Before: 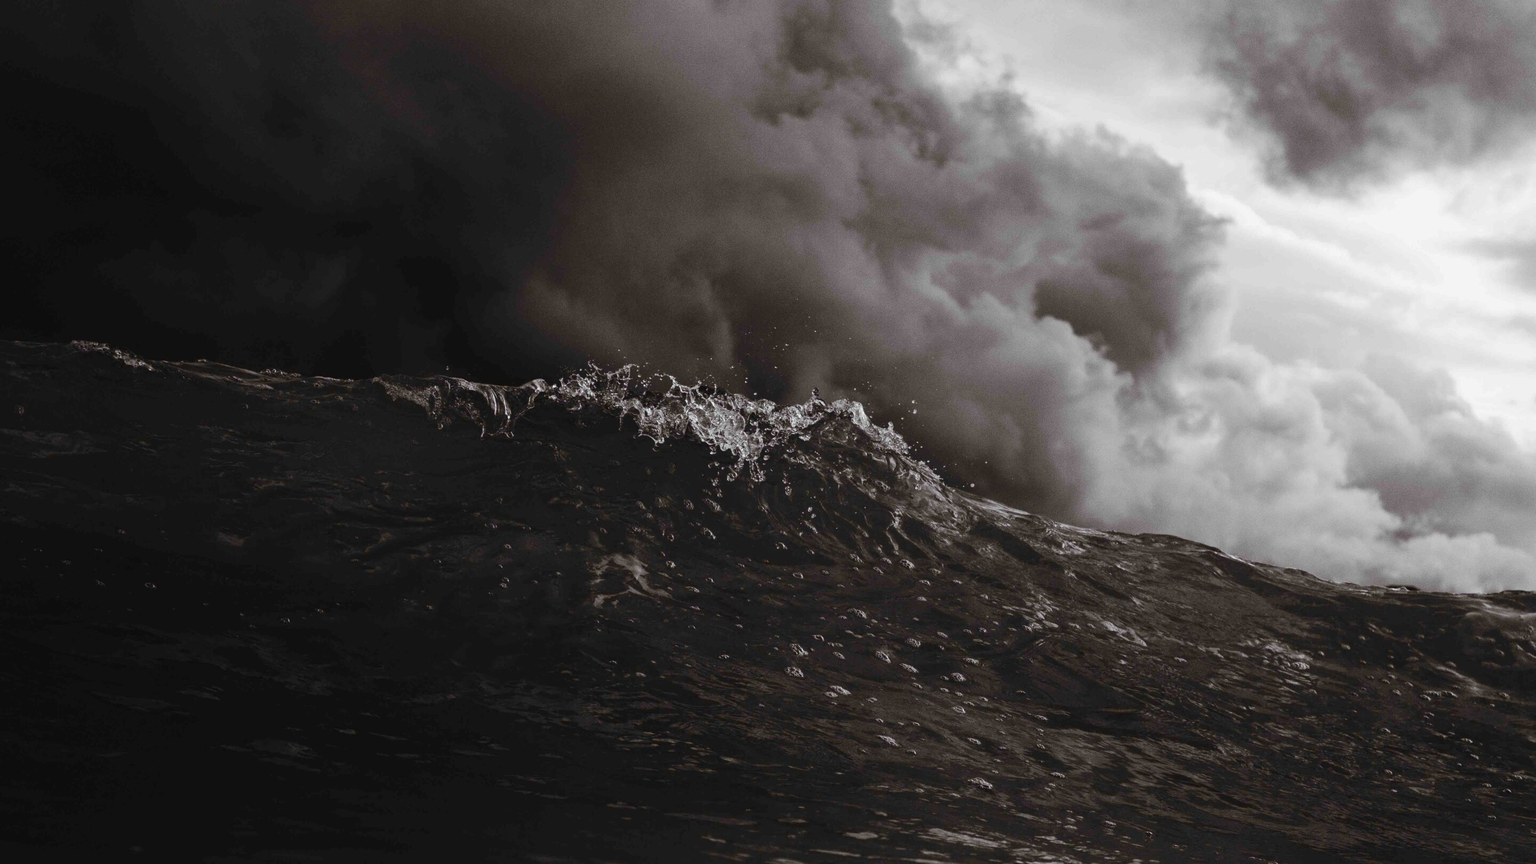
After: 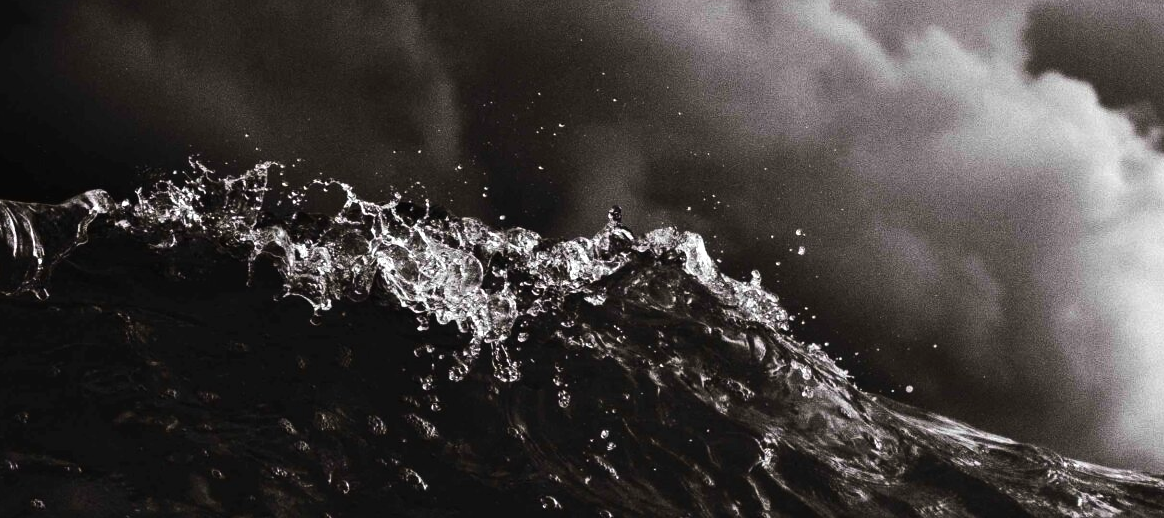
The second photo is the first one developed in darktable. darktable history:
tone equalizer: -8 EV -1.08 EV, -7 EV -1.01 EV, -6 EV -0.867 EV, -5 EV -0.578 EV, -3 EV 0.578 EV, -2 EV 0.867 EV, -1 EV 1.01 EV, +0 EV 1.08 EV, edges refinement/feathering 500, mask exposure compensation -1.57 EV, preserve details no
crop: left 31.751%, top 32.172%, right 27.8%, bottom 35.83%
